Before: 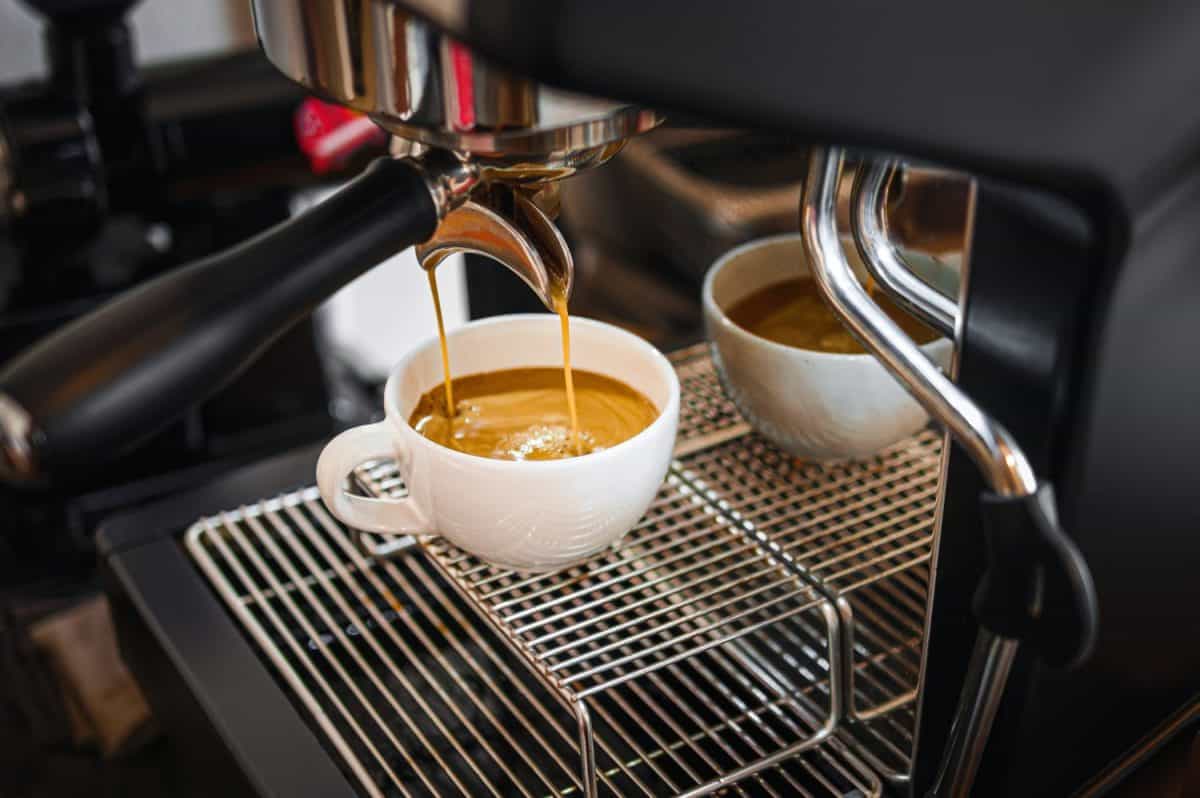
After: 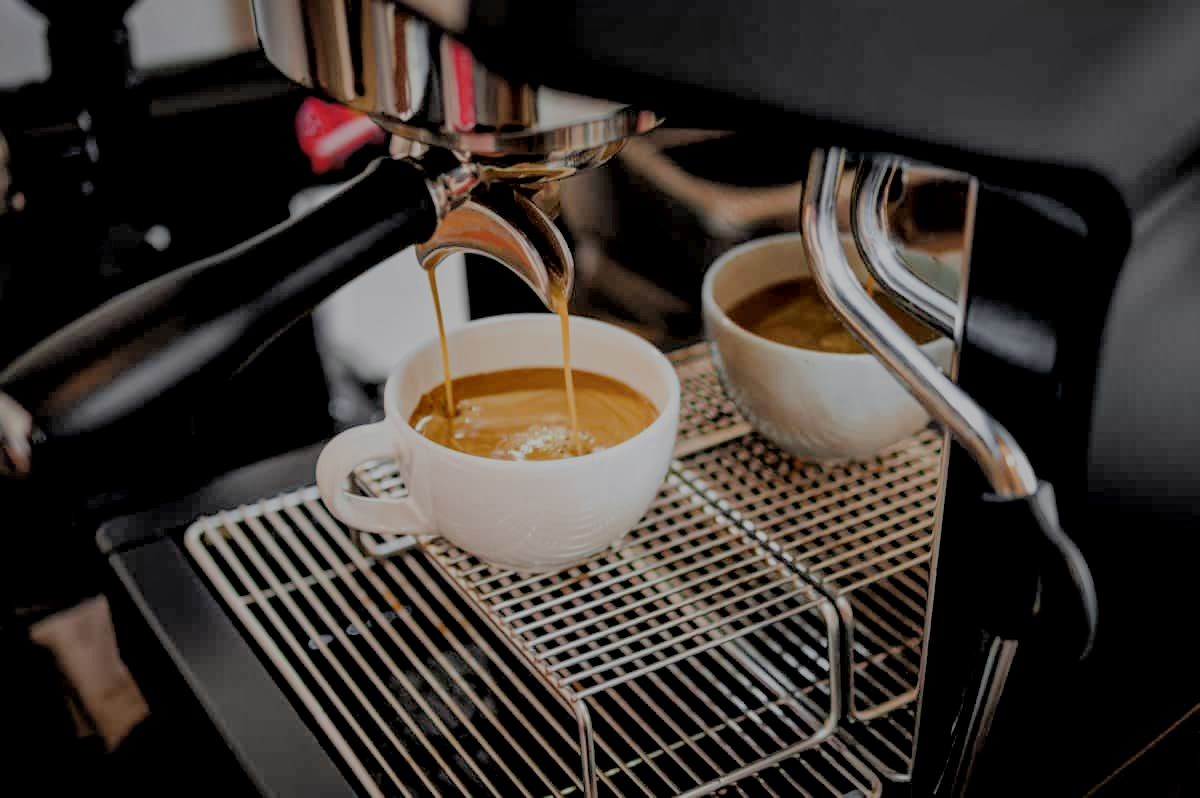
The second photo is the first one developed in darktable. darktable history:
filmic rgb: black relative exposure -4.48 EV, white relative exposure 6.6 EV, hardness 1.84, contrast 0.515
local contrast: mode bilateral grid, contrast 20, coarseness 50, detail 148%, midtone range 0.2
